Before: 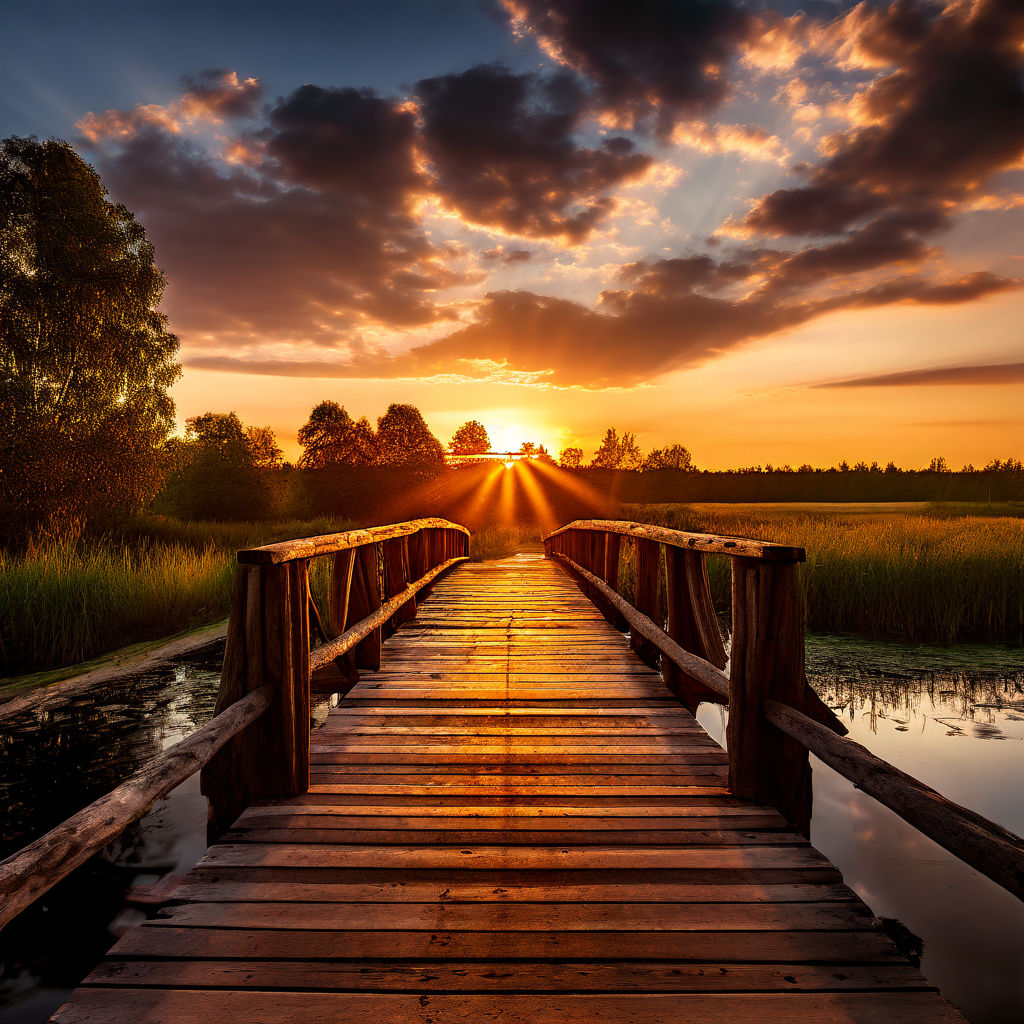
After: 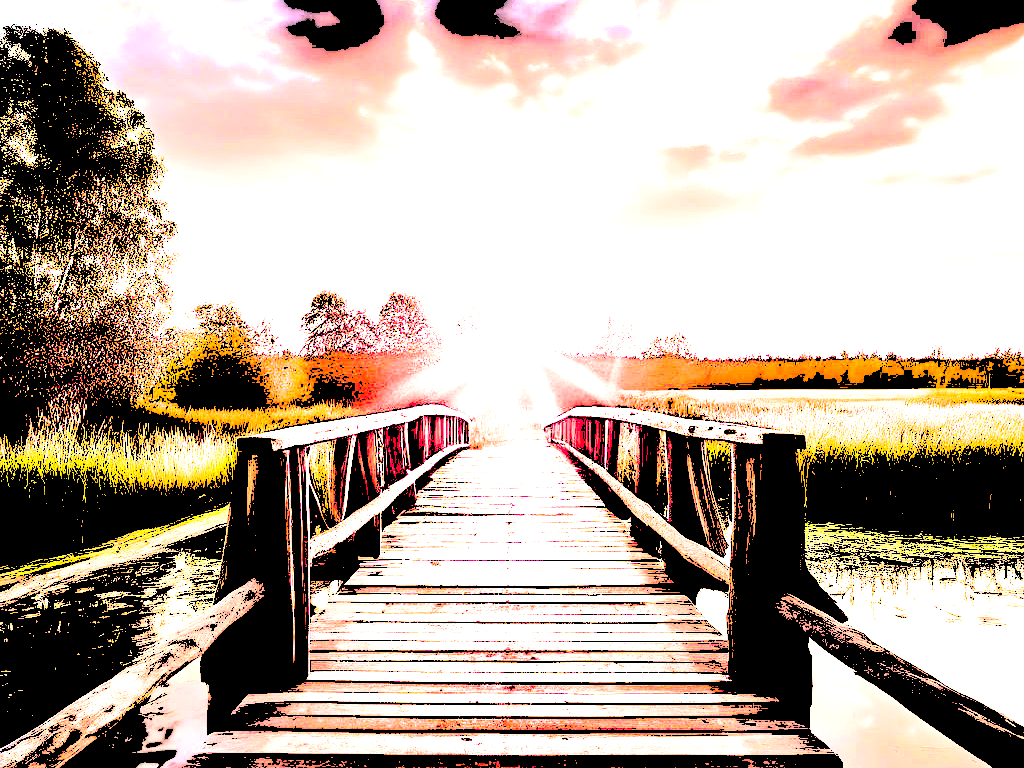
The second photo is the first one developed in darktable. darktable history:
color zones: curves: ch0 [(0.068, 0.464) (0.25, 0.5) (0.48, 0.508) (0.75, 0.536) (0.886, 0.476) (0.967, 0.456)]; ch1 [(0.066, 0.456) (0.25, 0.5) (0.616, 0.508) (0.746, 0.56) (0.934, 0.444)]
color balance rgb: highlights gain › chroma 1.699%, highlights gain › hue 55.63°, global offset › luminance 1.976%, perceptual saturation grading › global saturation 42.172%, global vibrance 20%
exposure: black level correction 0, exposure 0.951 EV, compensate highlight preservation false
crop: top 11.041%, bottom 13.92%
tone equalizer: -7 EV 0.145 EV, -6 EV 0.618 EV, -5 EV 1.13 EV, -4 EV 1.36 EV, -3 EV 1.16 EV, -2 EV 0.6 EV, -1 EV 0.164 EV, edges refinement/feathering 500, mask exposure compensation -1.57 EV, preserve details no
filmic rgb: black relative exposure -8.11 EV, white relative exposure 3.01 EV, threshold 3.01 EV, hardness 5.34, contrast 1.239, add noise in highlights 0.101, color science v4 (2020), type of noise poissonian, enable highlight reconstruction true
levels: levels [0.246, 0.256, 0.506]
tone curve: curves: ch0 [(0.003, 0.015) (0.104, 0.07) (0.239, 0.201) (0.327, 0.317) (0.401, 0.443) (0.495, 0.55) (0.65, 0.68) (0.832, 0.858) (1, 0.977)]; ch1 [(0, 0) (0.161, 0.092) (0.35, 0.33) (0.379, 0.401) (0.447, 0.476) (0.495, 0.499) (0.515, 0.518) (0.55, 0.557) (0.621, 0.615) (0.718, 0.734) (1, 1)]; ch2 [(0, 0) (0.359, 0.372) (0.437, 0.437) (0.502, 0.501) (0.534, 0.537) (0.599, 0.586) (1, 1)], color space Lab, independent channels, preserve colors none
